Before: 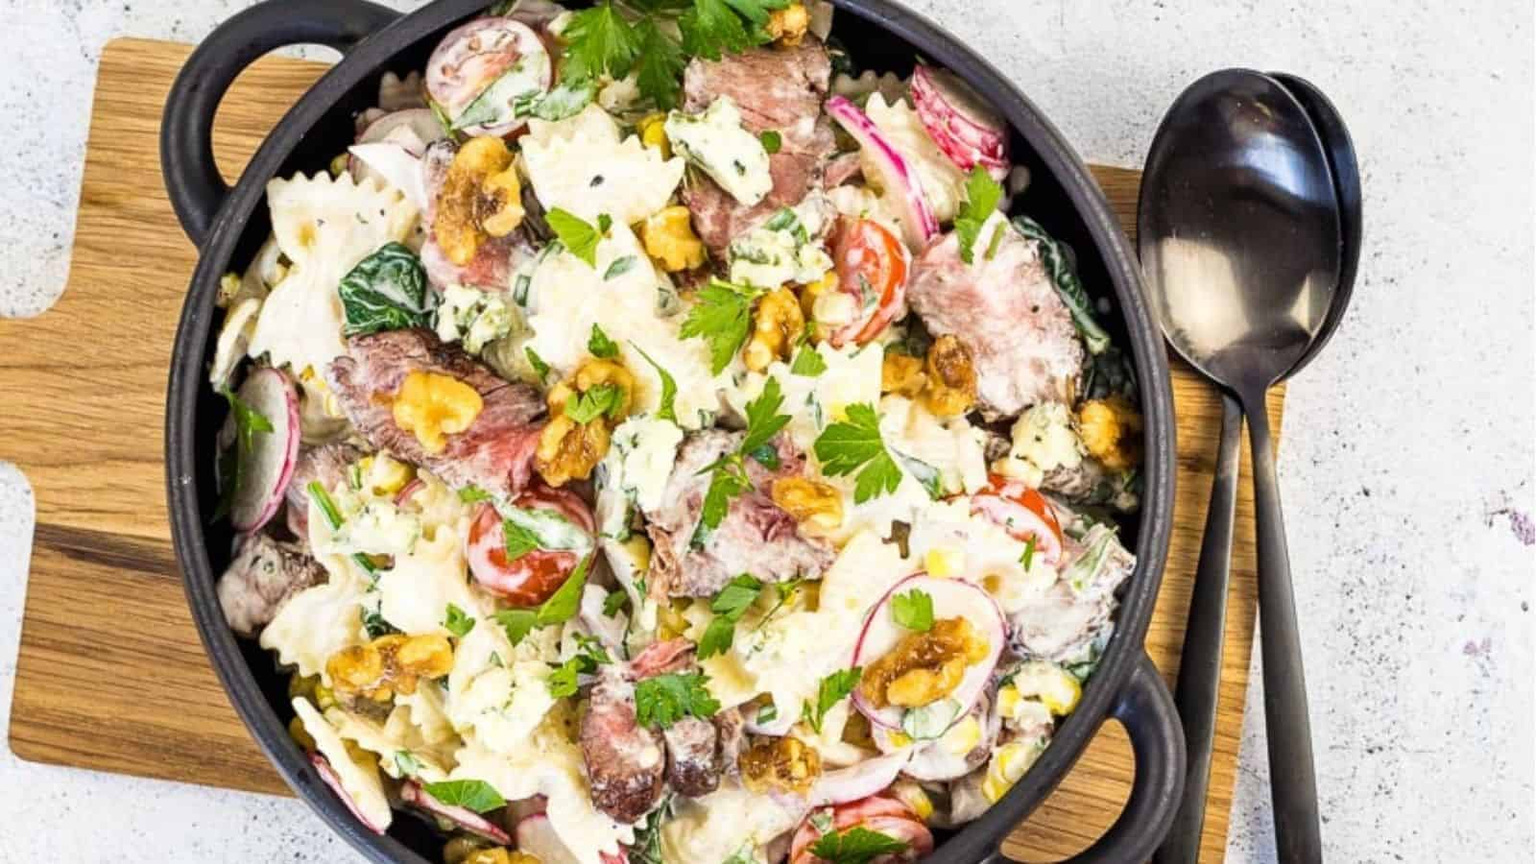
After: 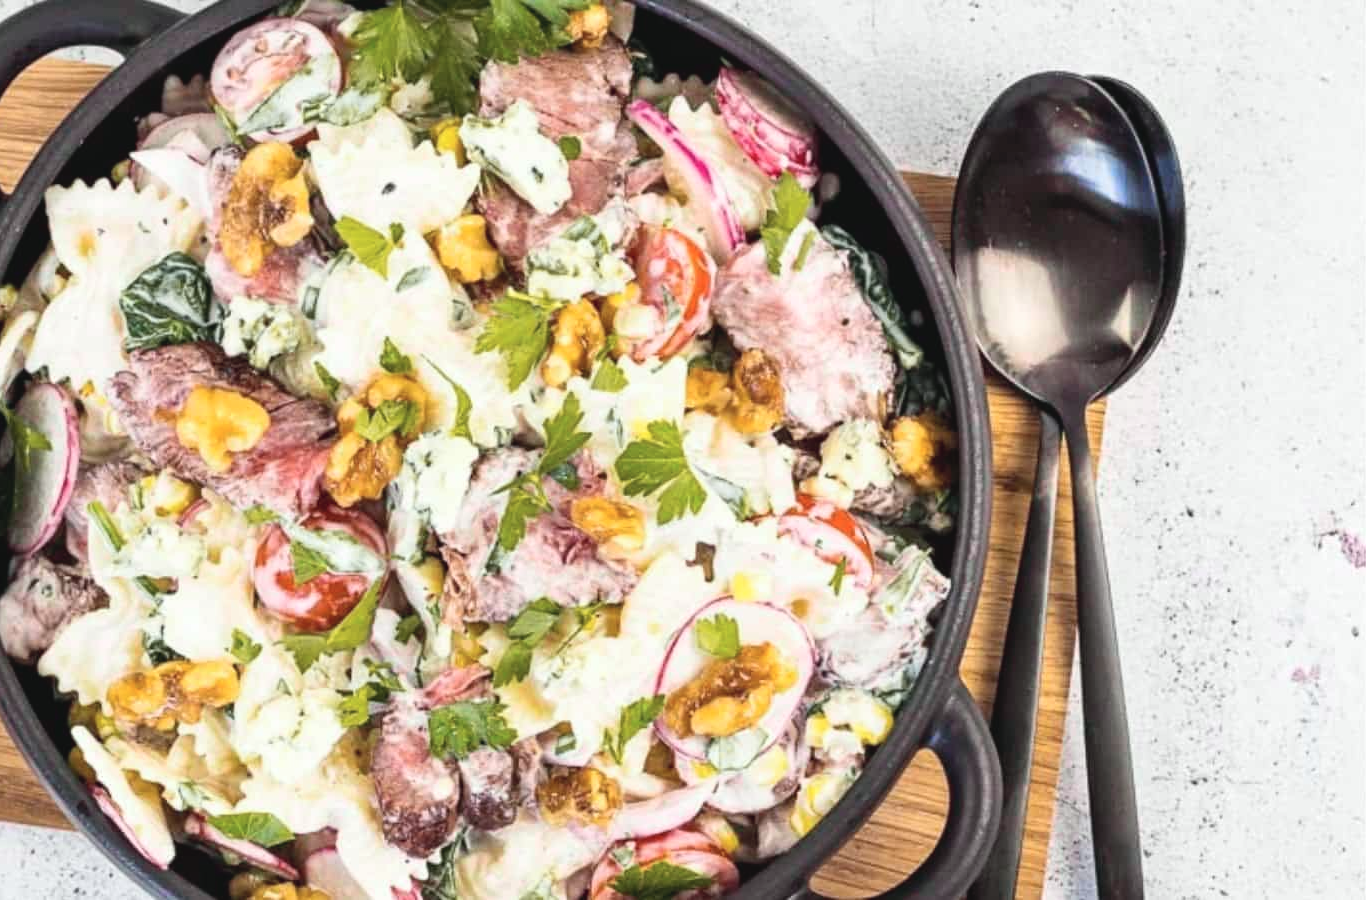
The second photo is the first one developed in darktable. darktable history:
tone curve: curves: ch0 [(0, 0.046) (0.04, 0.074) (0.831, 0.861) (1, 1)]; ch1 [(0, 0) (0.146, 0.159) (0.338, 0.365) (0.417, 0.455) (0.489, 0.486) (0.504, 0.502) (0.529, 0.537) (0.563, 0.567) (1, 1)]; ch2 [(0, 0) (0.307, 0.298) (0.388, 0.375) (0.443, 0.456) (0.485, 0.492) (0.544, 0.525) (1, 1)], color space Lab, independent channels, preserve colors none
crop and rotate: left 14.584%
